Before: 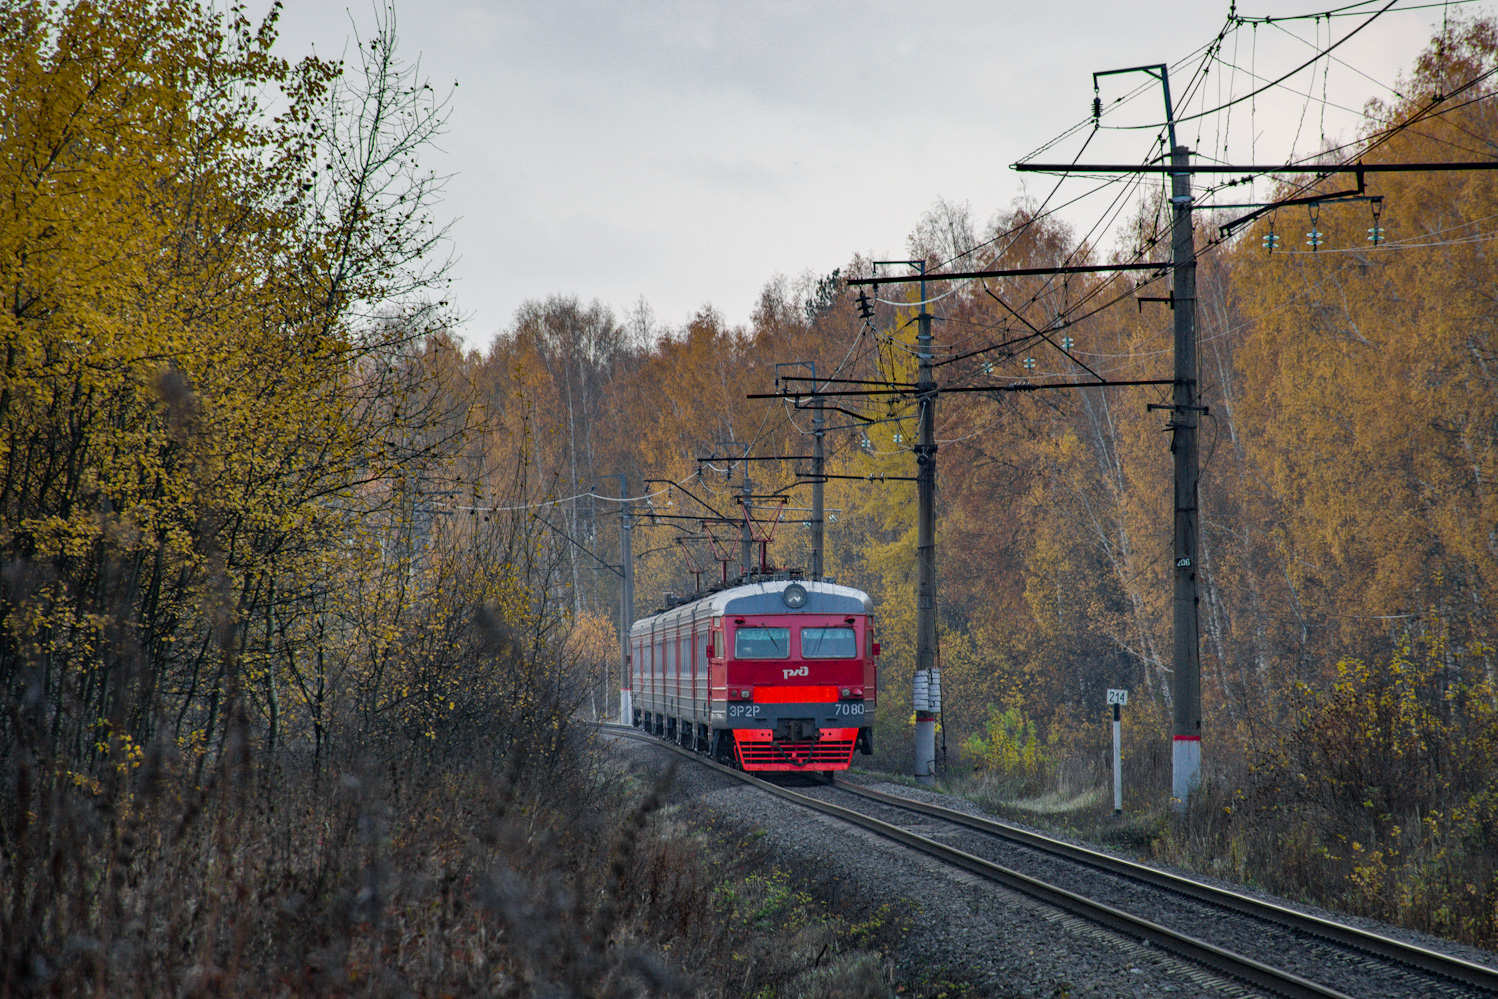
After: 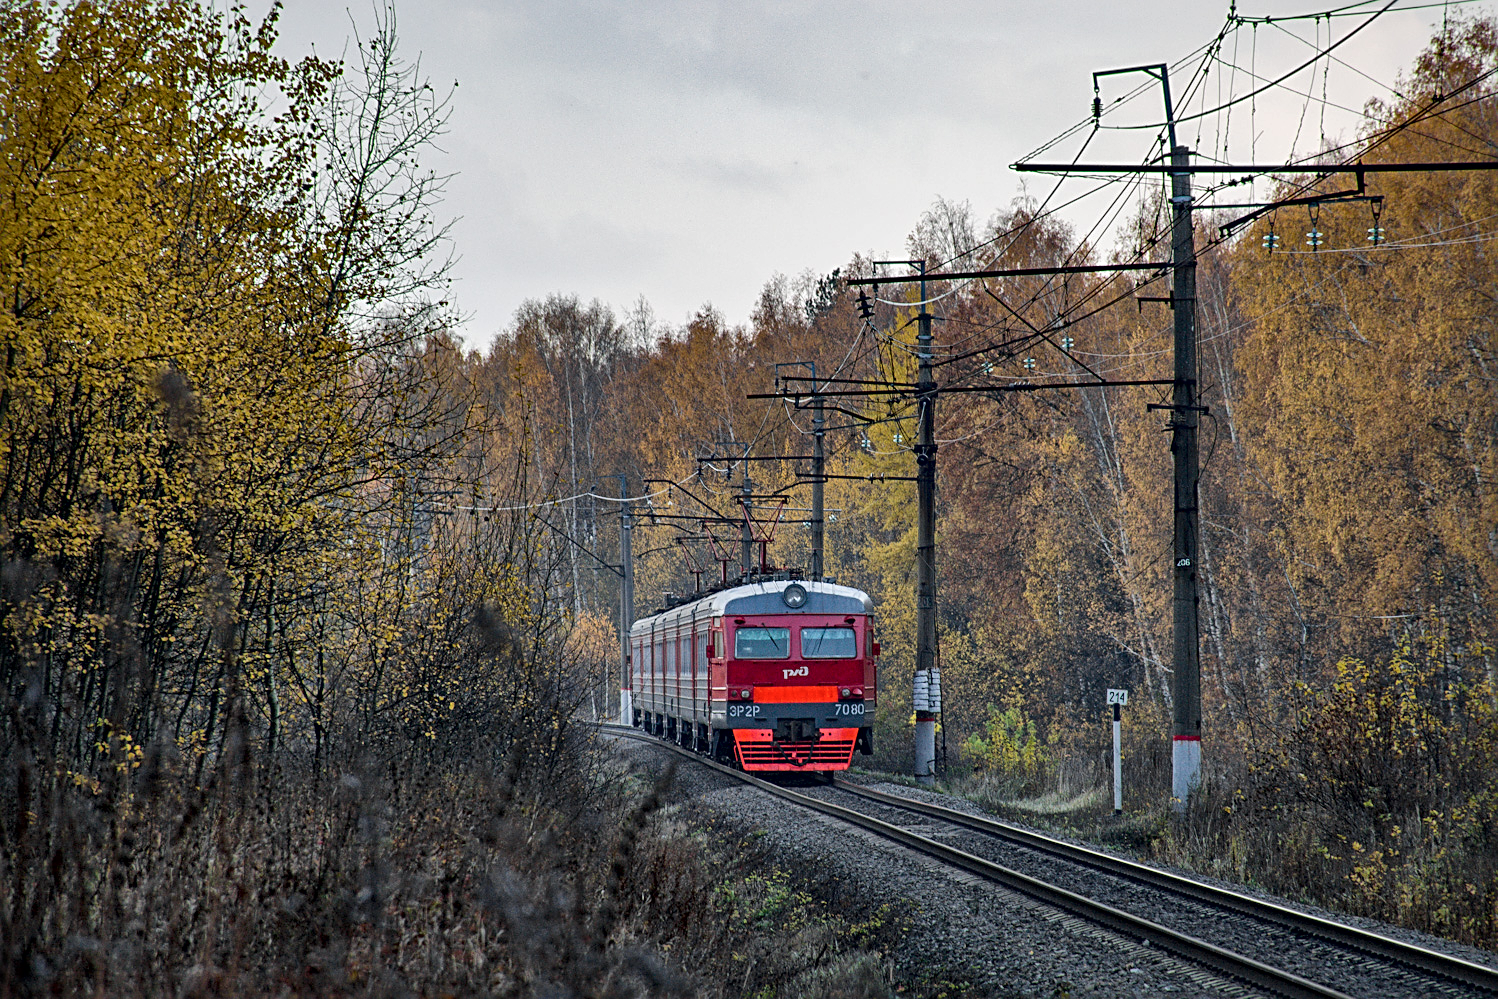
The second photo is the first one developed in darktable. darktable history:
sharpen: radius 2.767
local contrast: mode bilateral grid, contrast 20, coarseness 50, detail 159%, midtone range 0.2
